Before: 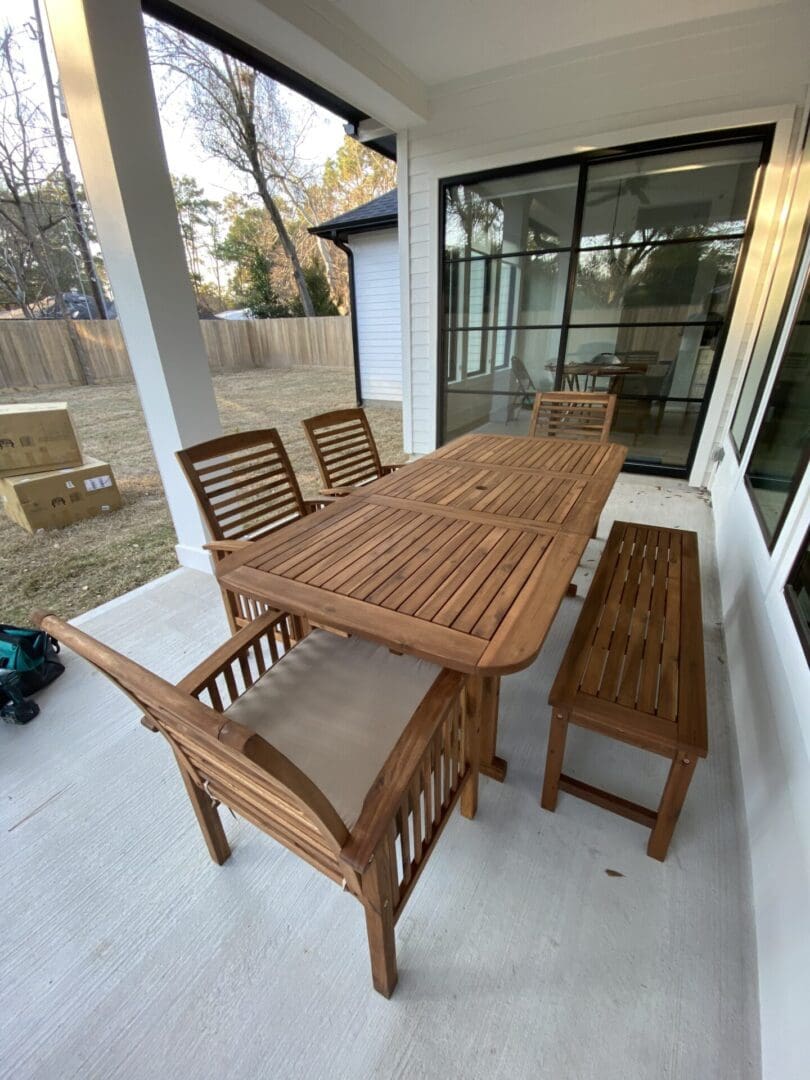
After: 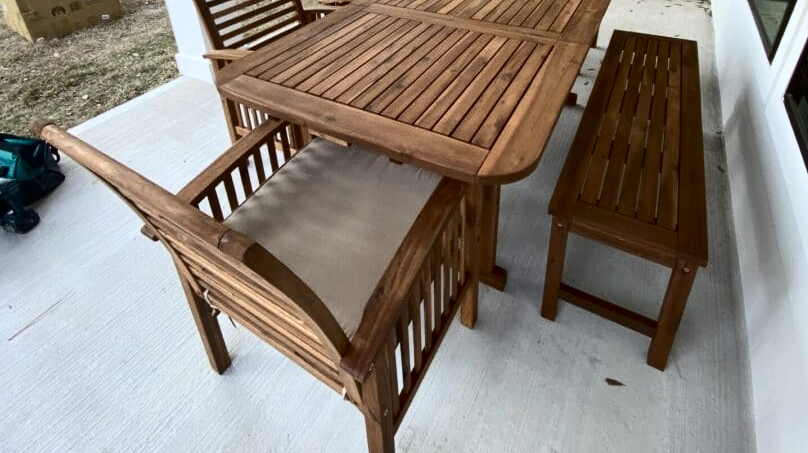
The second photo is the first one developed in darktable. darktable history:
contrast brightness saturation: contrast 0.28
crop: top 45.551%, bottom 12.262%
